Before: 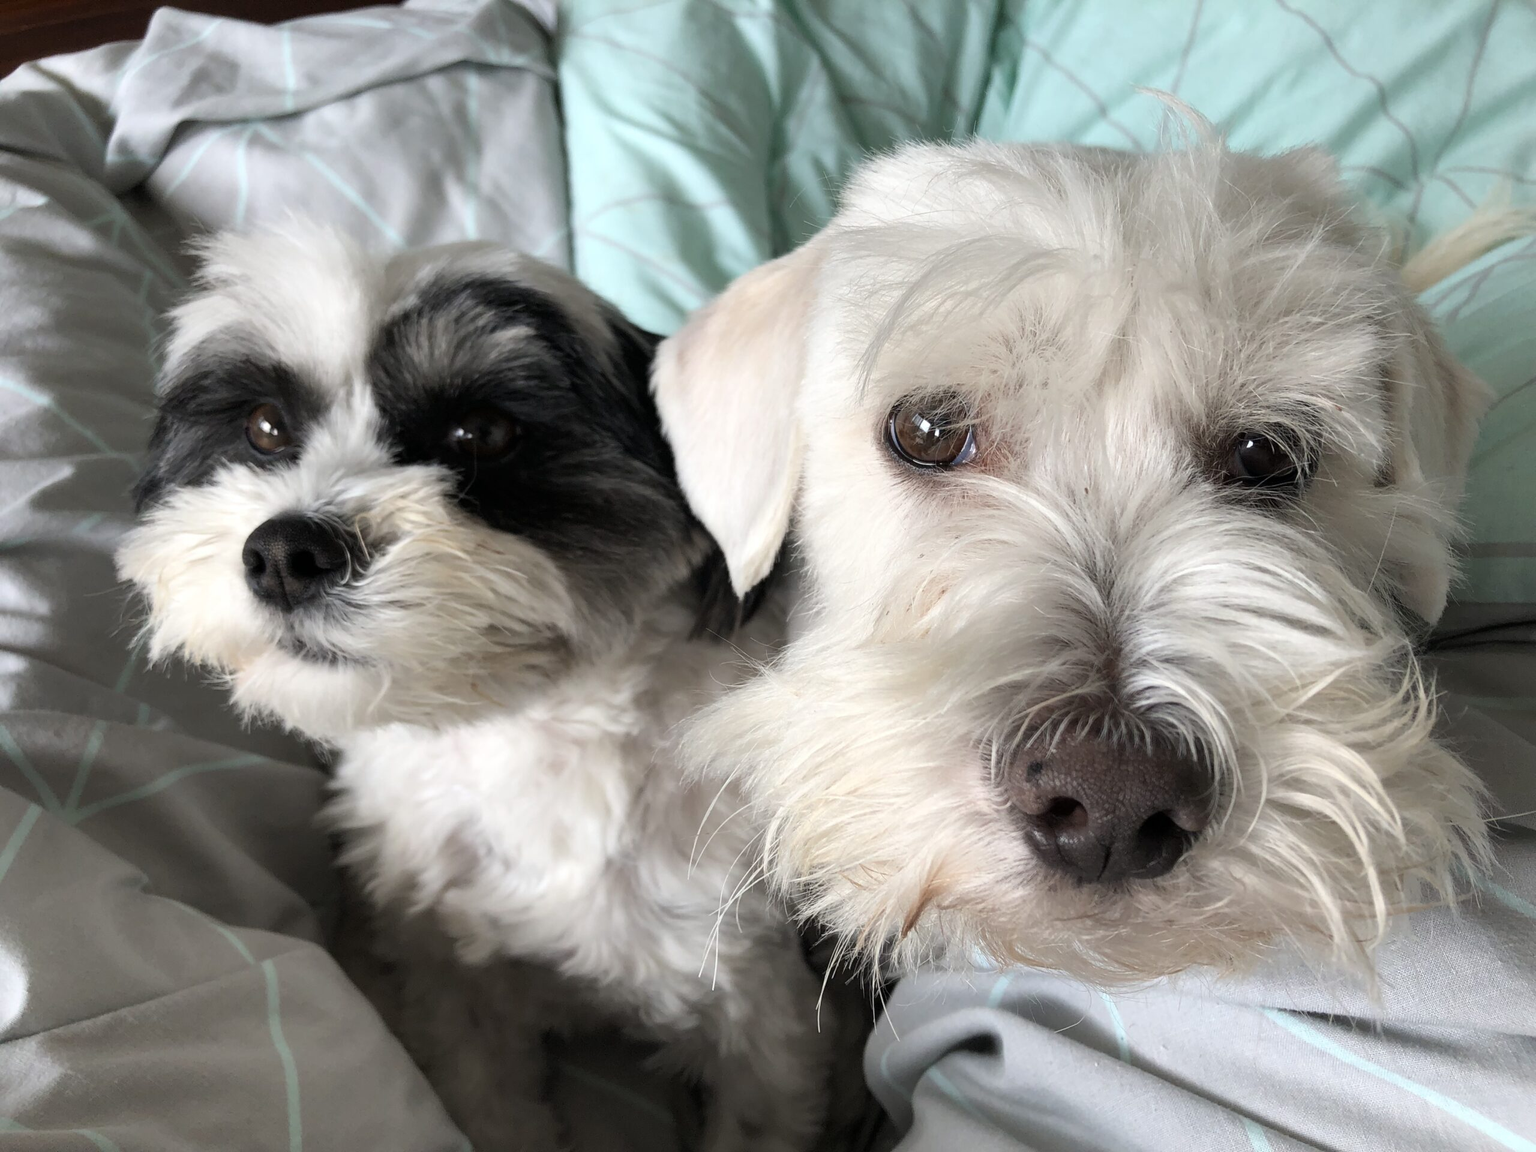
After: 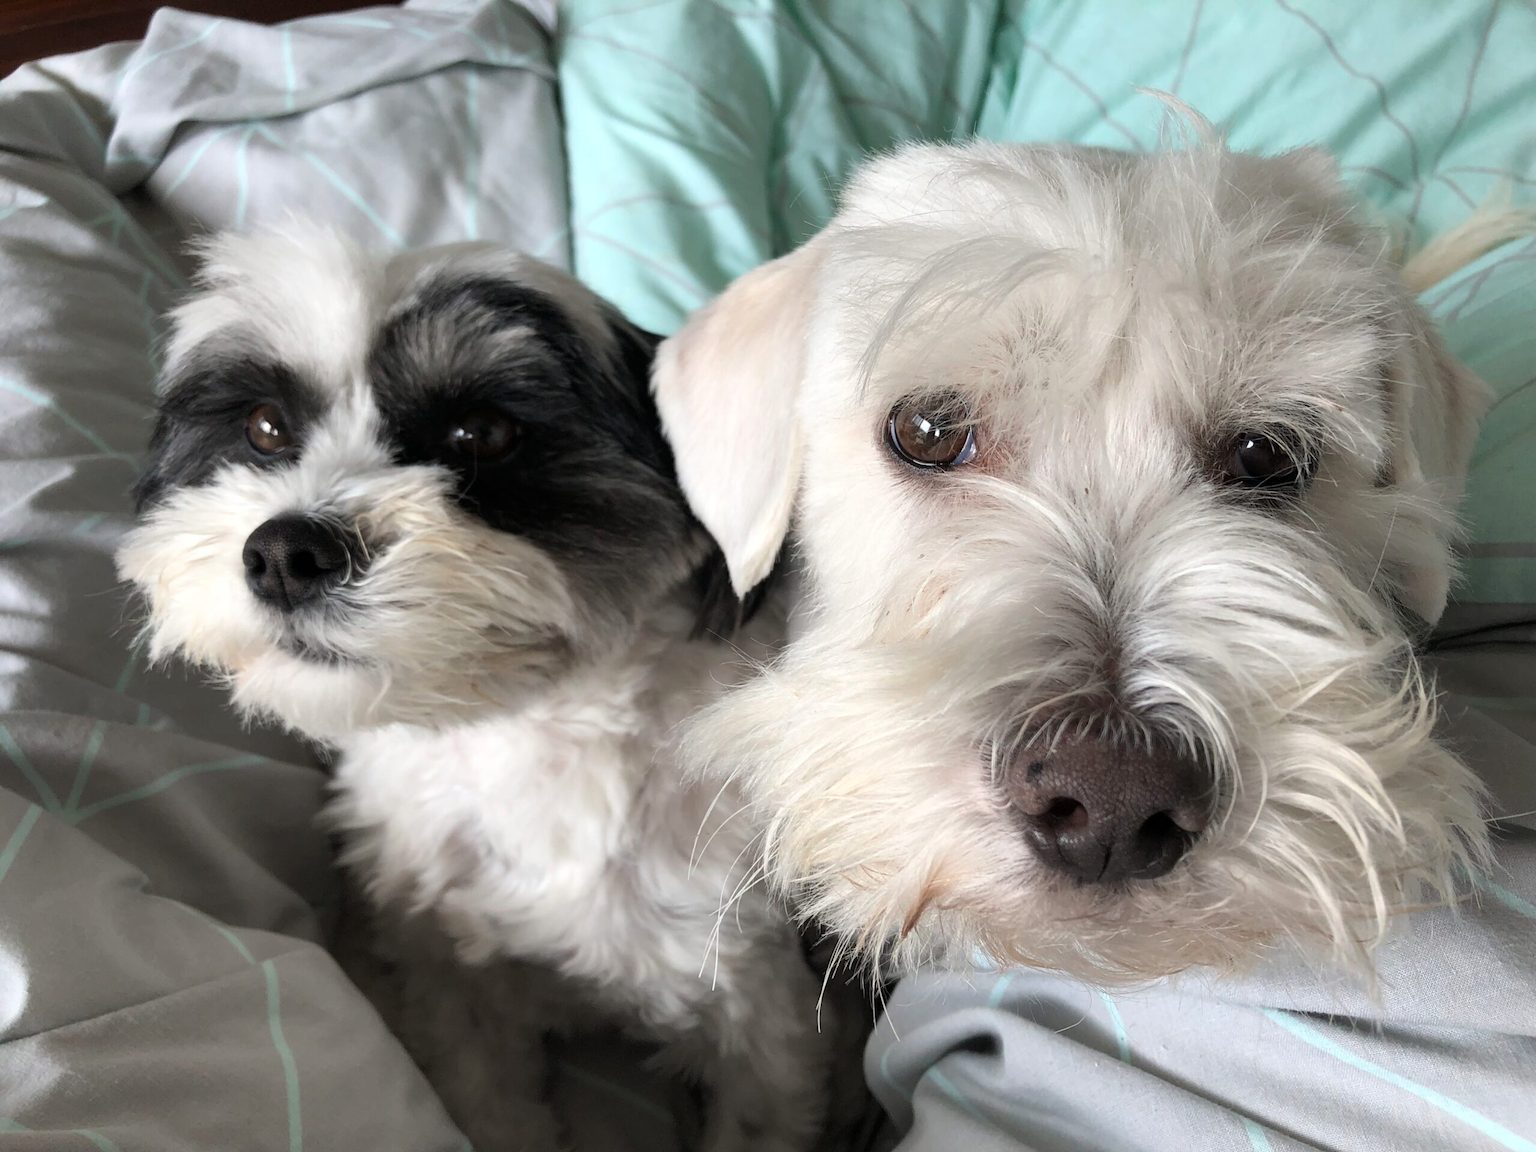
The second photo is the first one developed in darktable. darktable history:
base curve: preserve colors none
color balance: on, module defaults
color zones: curves: ch0 [(0, 0.5) (0.143, 0.52) (0.286, 0.5) (0.429, 0.5) (0.571, 0.5) (0.714, 0.5) (0.857, 0.5) (1, 0.5)]; ch1 [(0, 0.489) (0.155, 0.45) (0.286, 0.466) (0.429, 0.5) (0.571, 0.5) (0.714, 0.5) (0.857, 0.5) (1, 0.489)]
